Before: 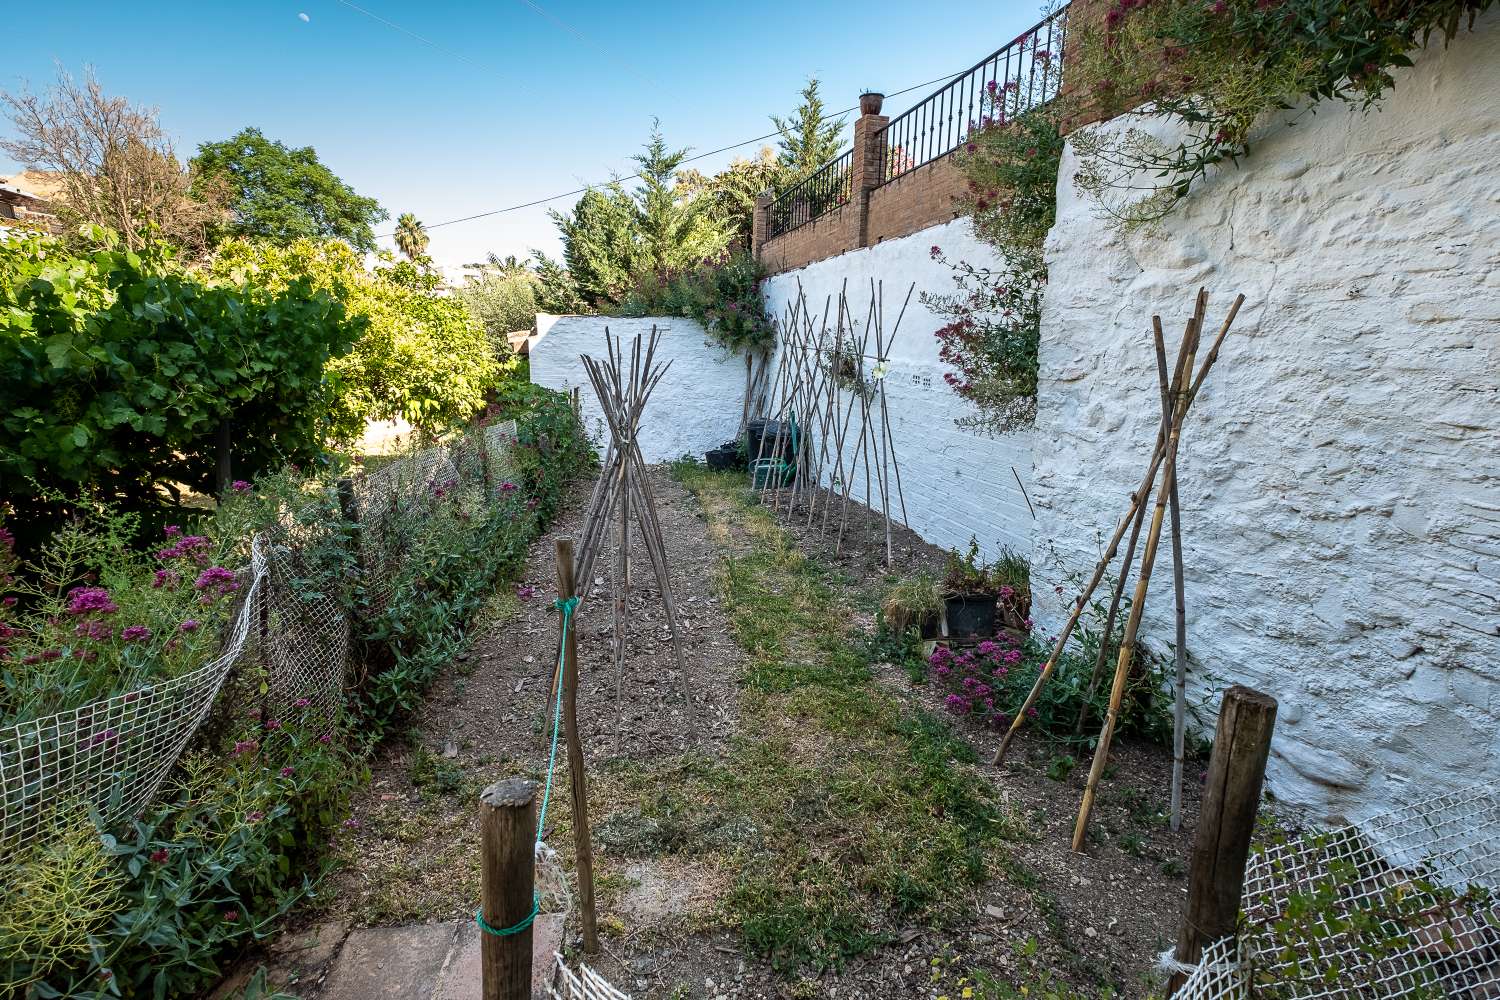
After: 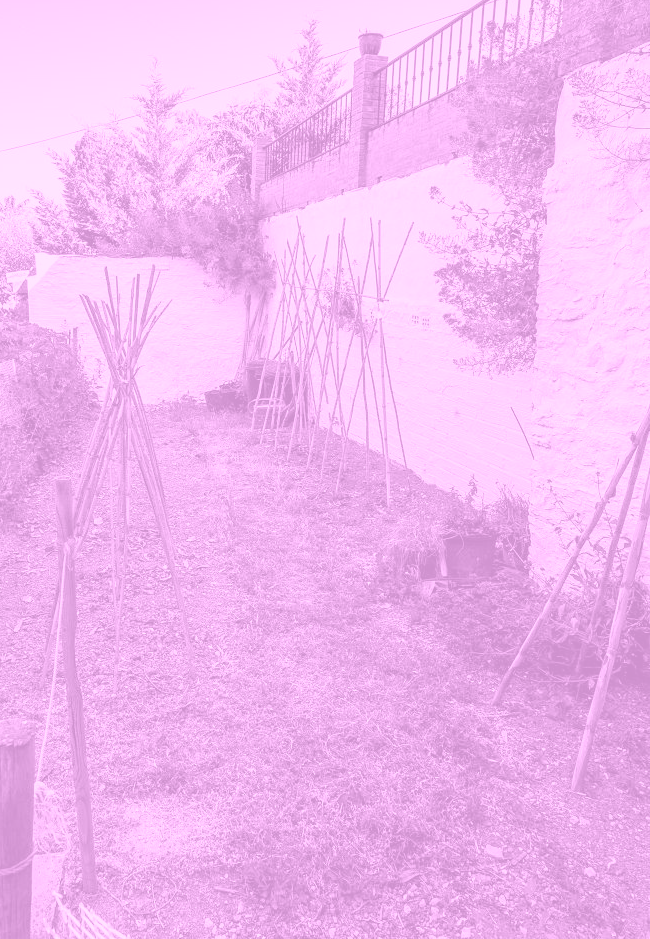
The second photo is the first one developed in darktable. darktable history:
white balance: red 0.948, green 1.02, blue 1.176
crop: left 33.452%, top 6.025%, right 23.155%
colorize: hue 331.2°, saturation 69%, source mix 30.28%, lightness 69.02%, version 1
